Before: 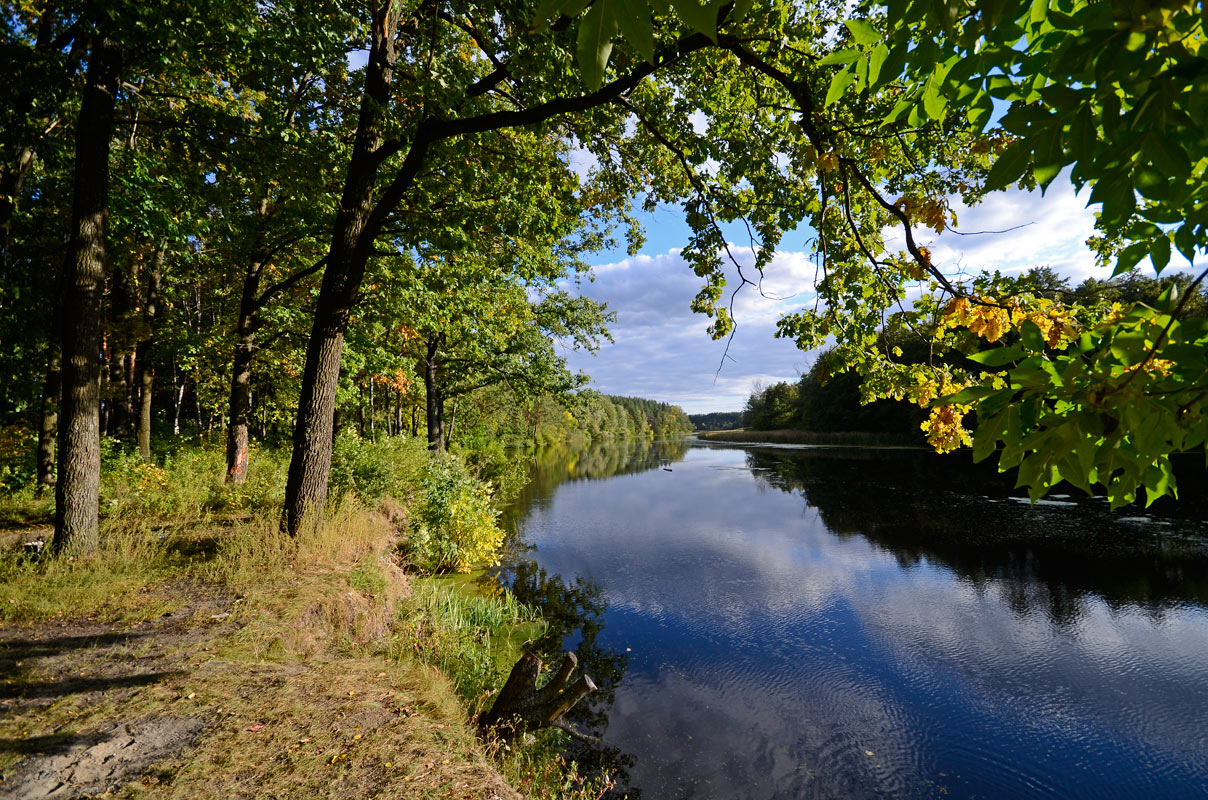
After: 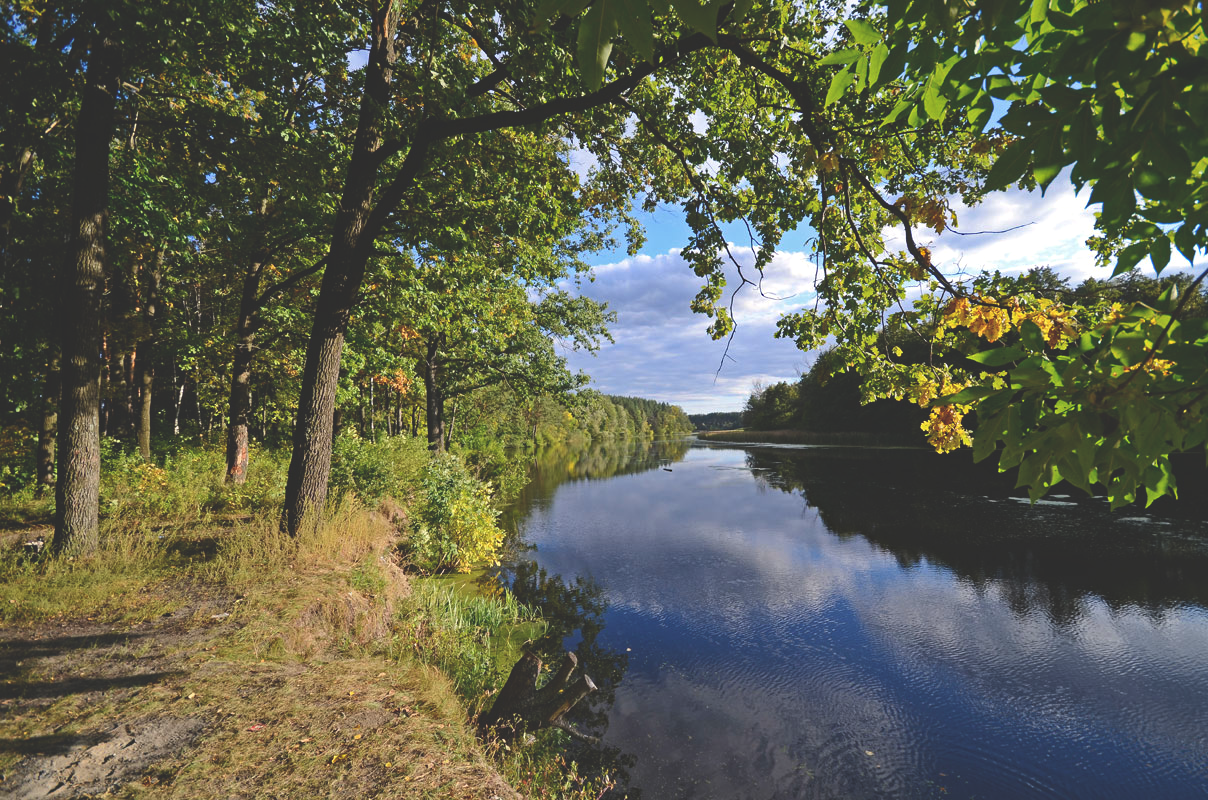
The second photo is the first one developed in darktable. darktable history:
haze removal: compatibility mode true, adaptive false
exposure: black level correction -0.026, compensate highlight preservation false
